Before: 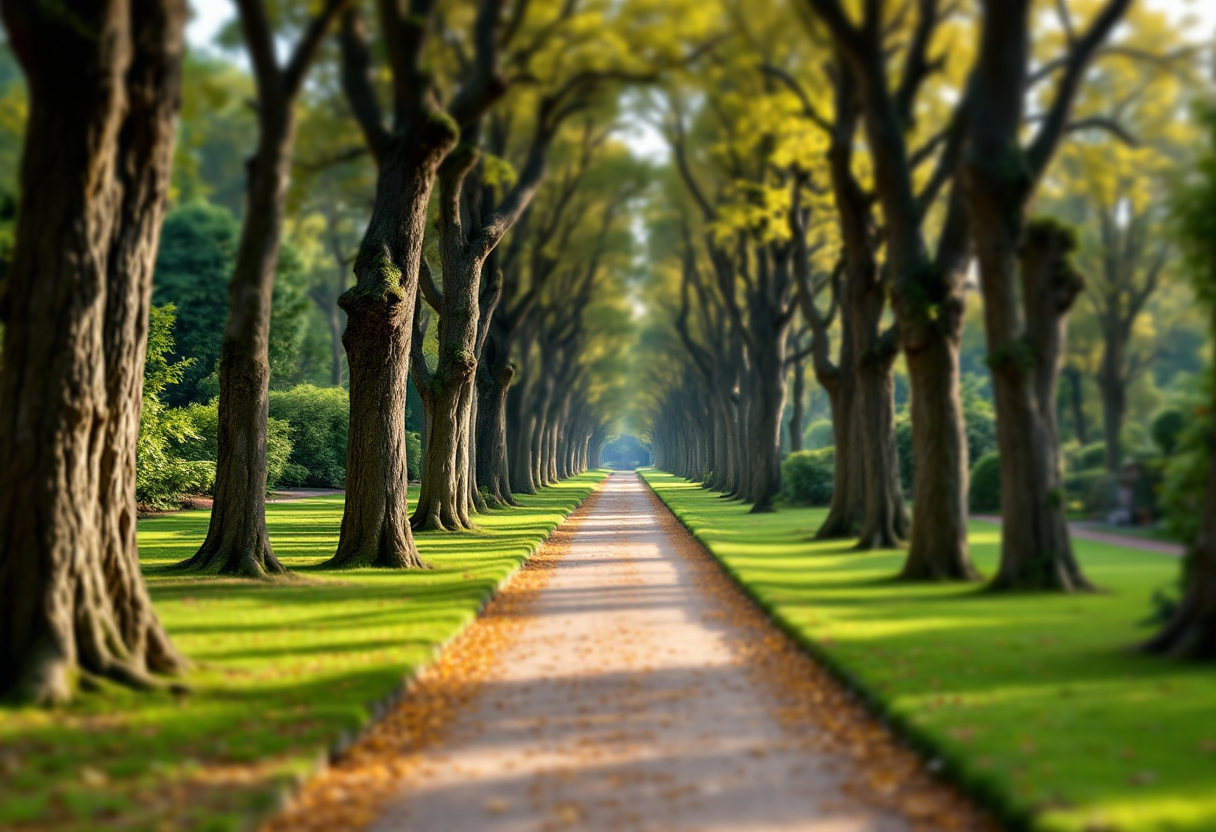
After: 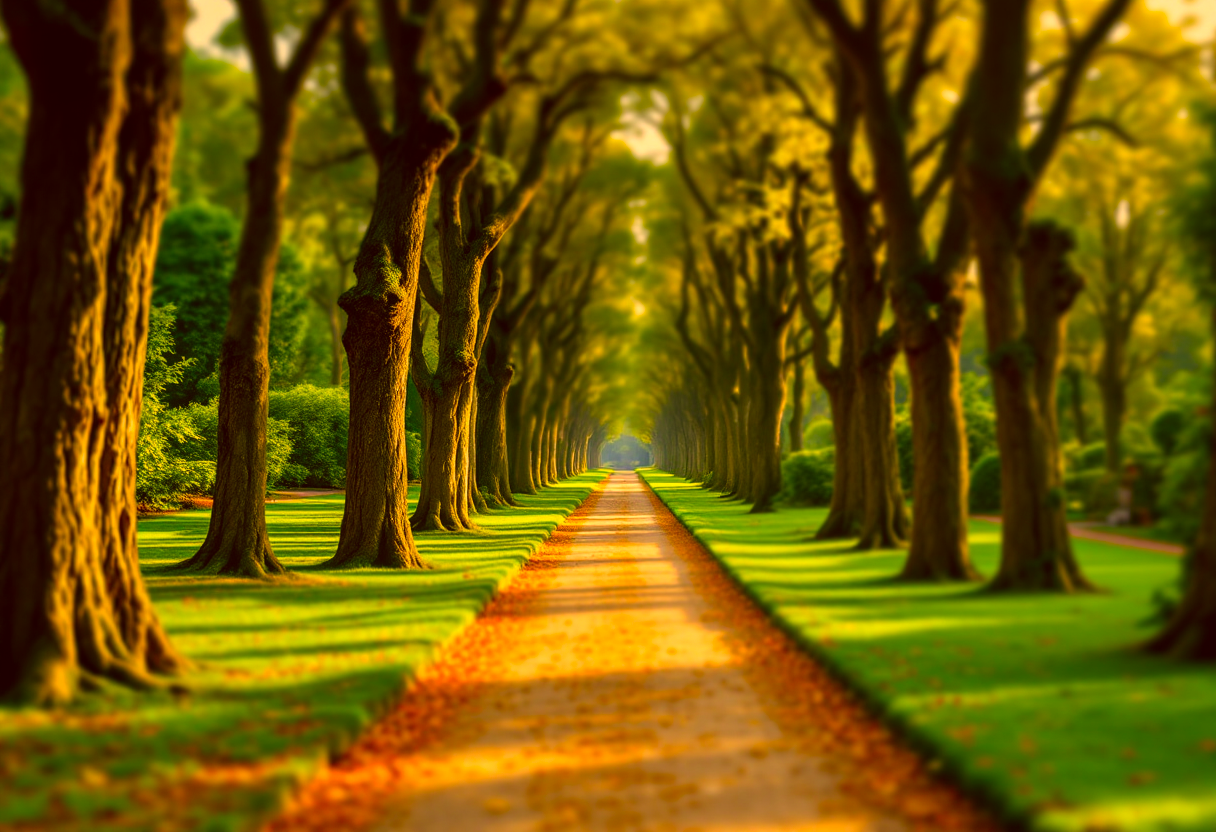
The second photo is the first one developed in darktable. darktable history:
local contrast: detail 110%
color correction: highlights a* 10.44, highlights b* 30.04, shadows a* 2.73, shadows b* 17.51, saturation 1.72
